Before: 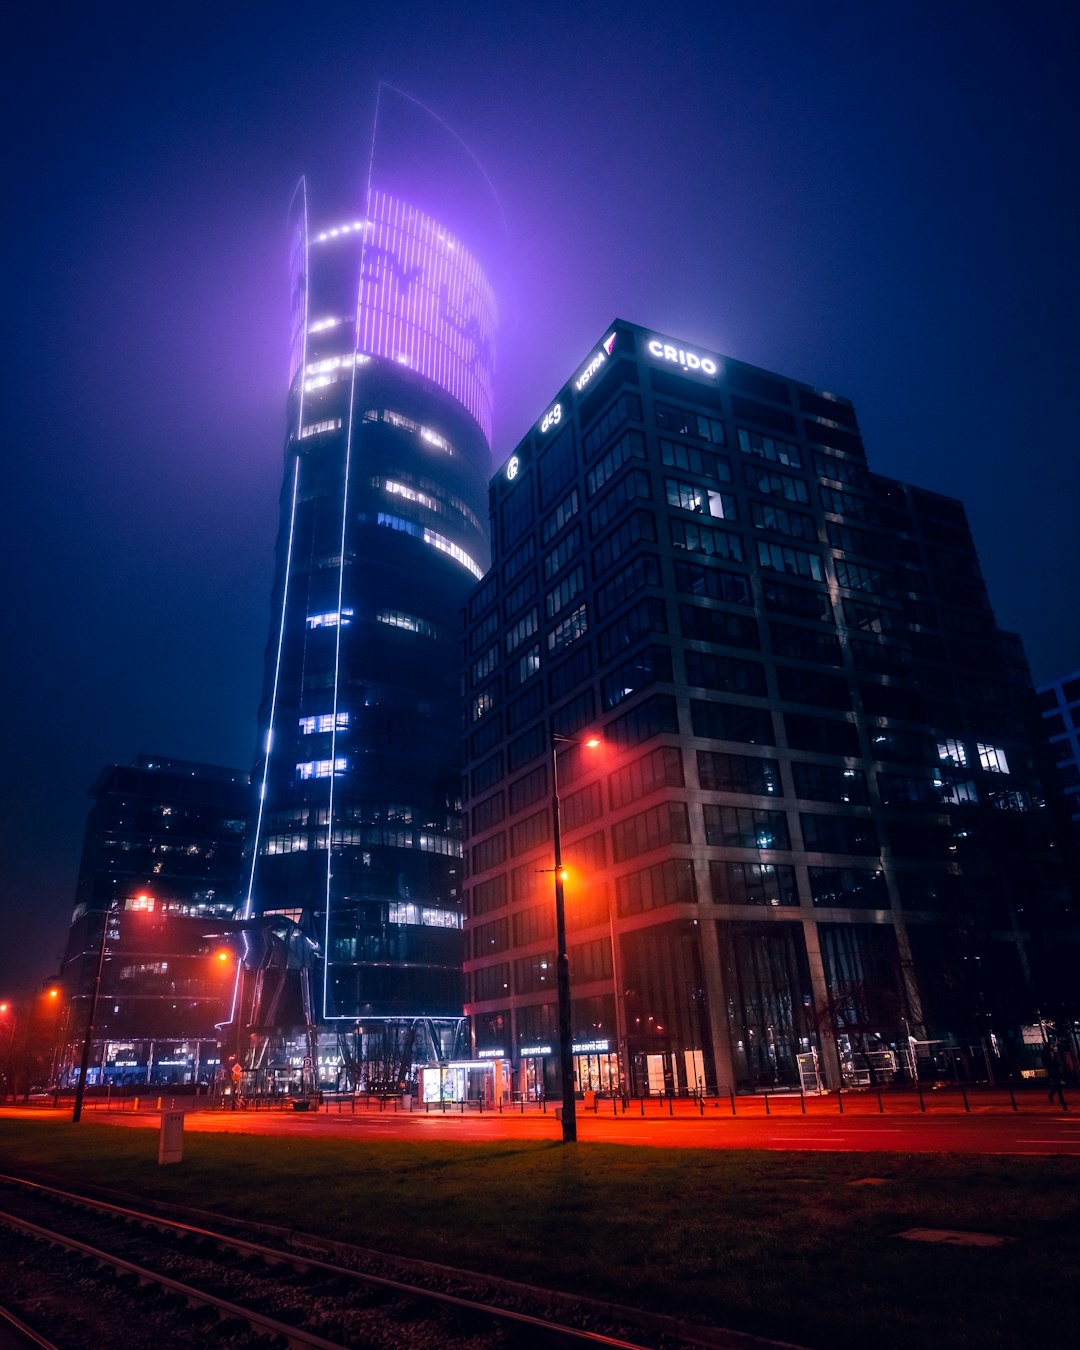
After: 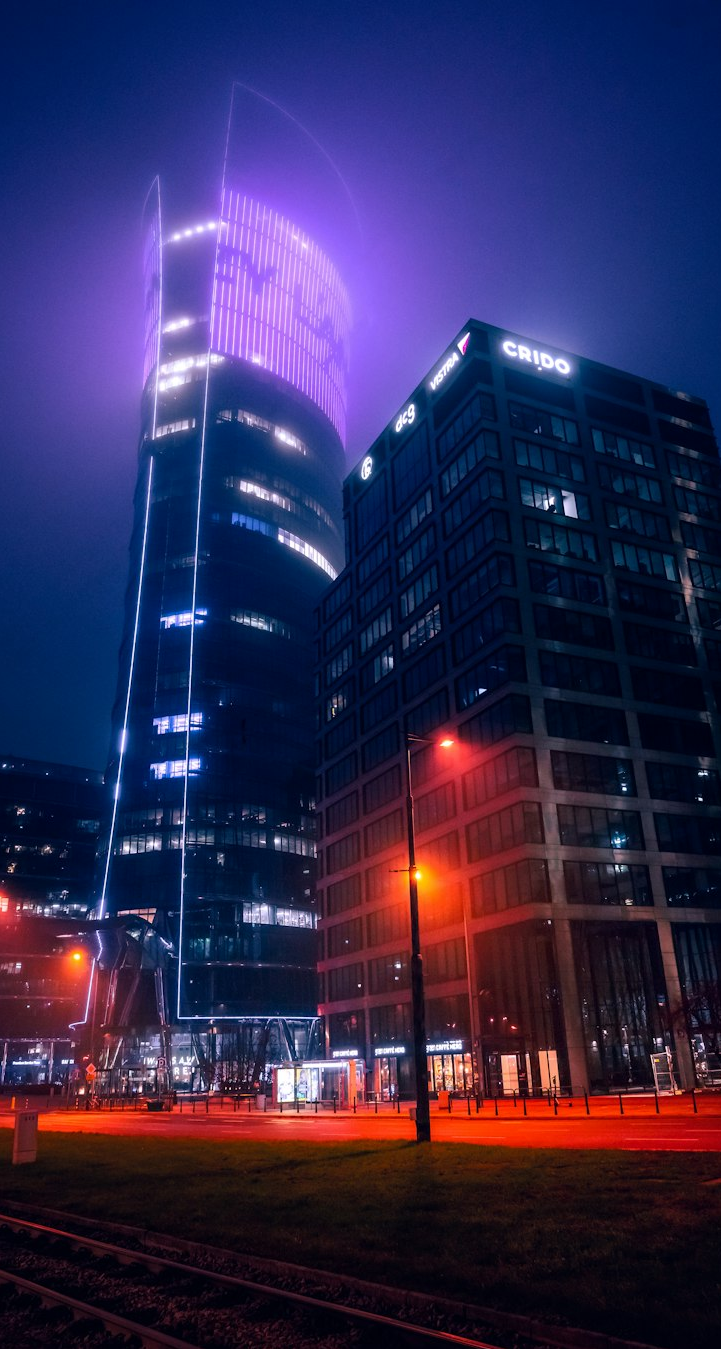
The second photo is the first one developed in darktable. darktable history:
crop and rotate: left 13.589%, right 19.64%
